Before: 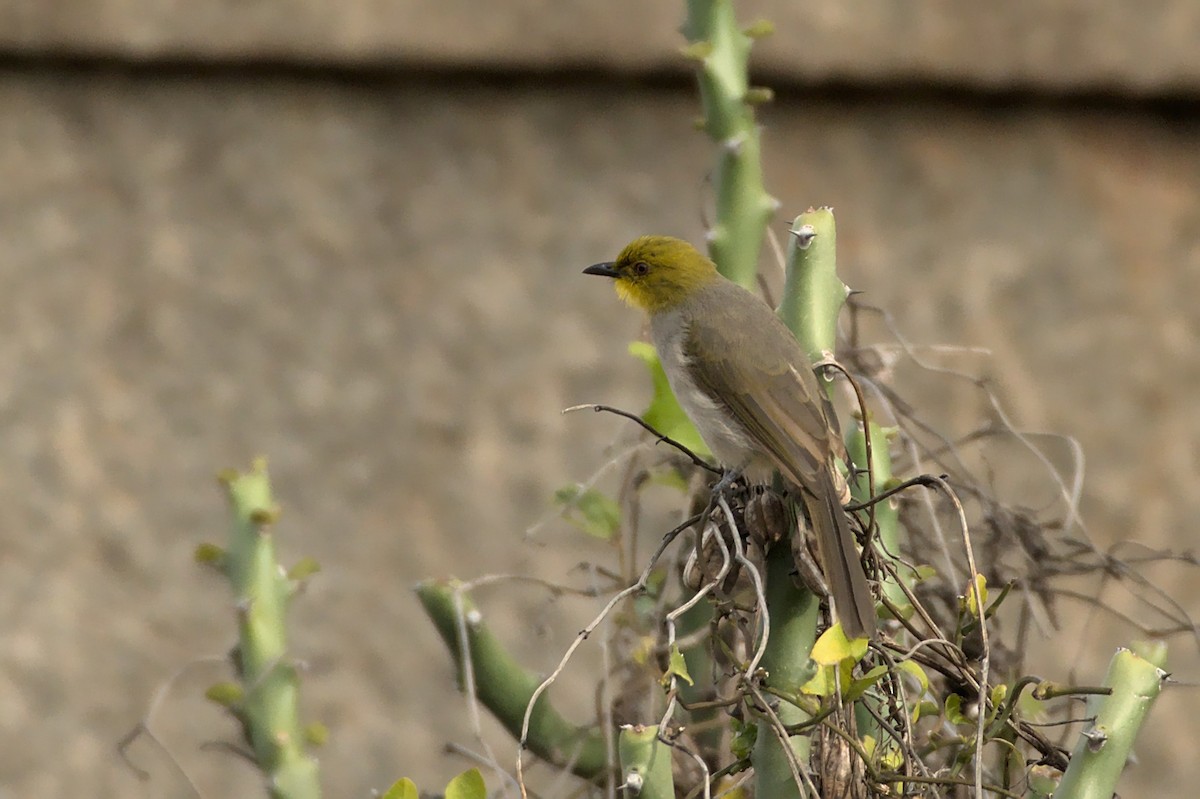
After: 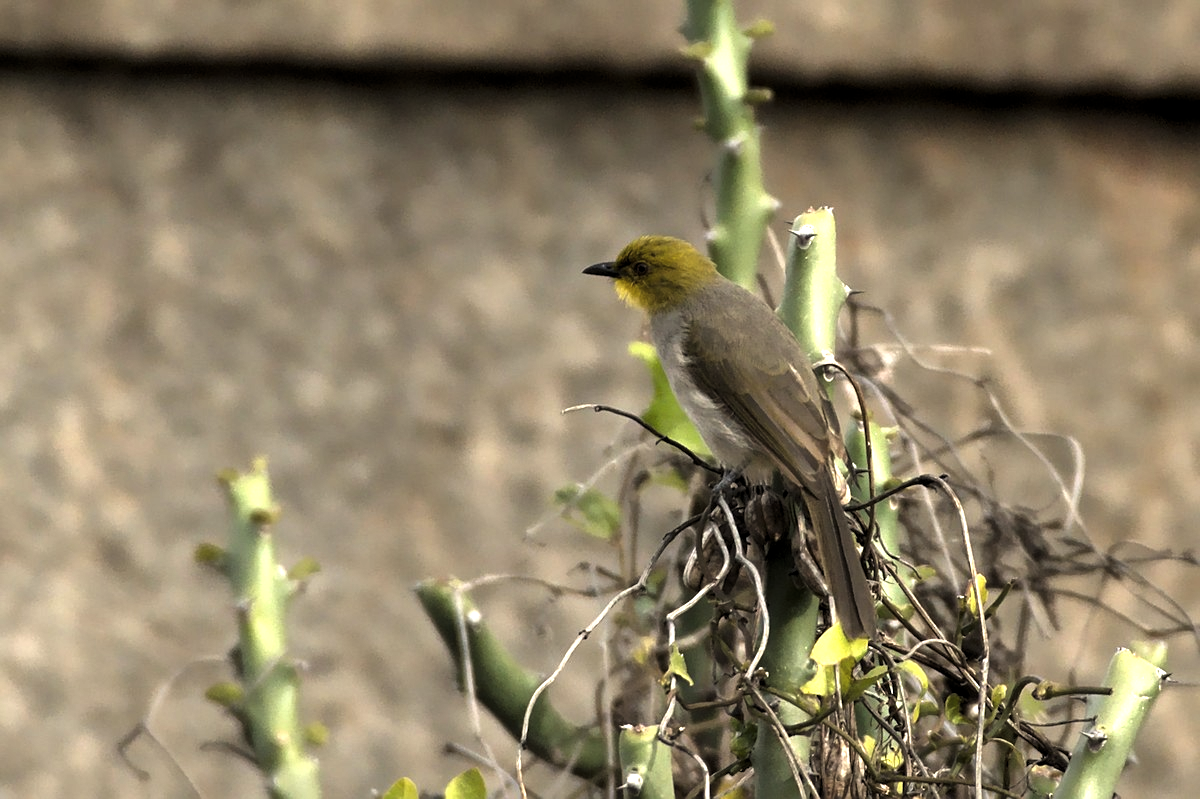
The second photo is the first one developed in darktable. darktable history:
levels: levels [0.044, 0.475, 0.791]
color balance rgb: perceptual saturation grading › global saturation -3%
